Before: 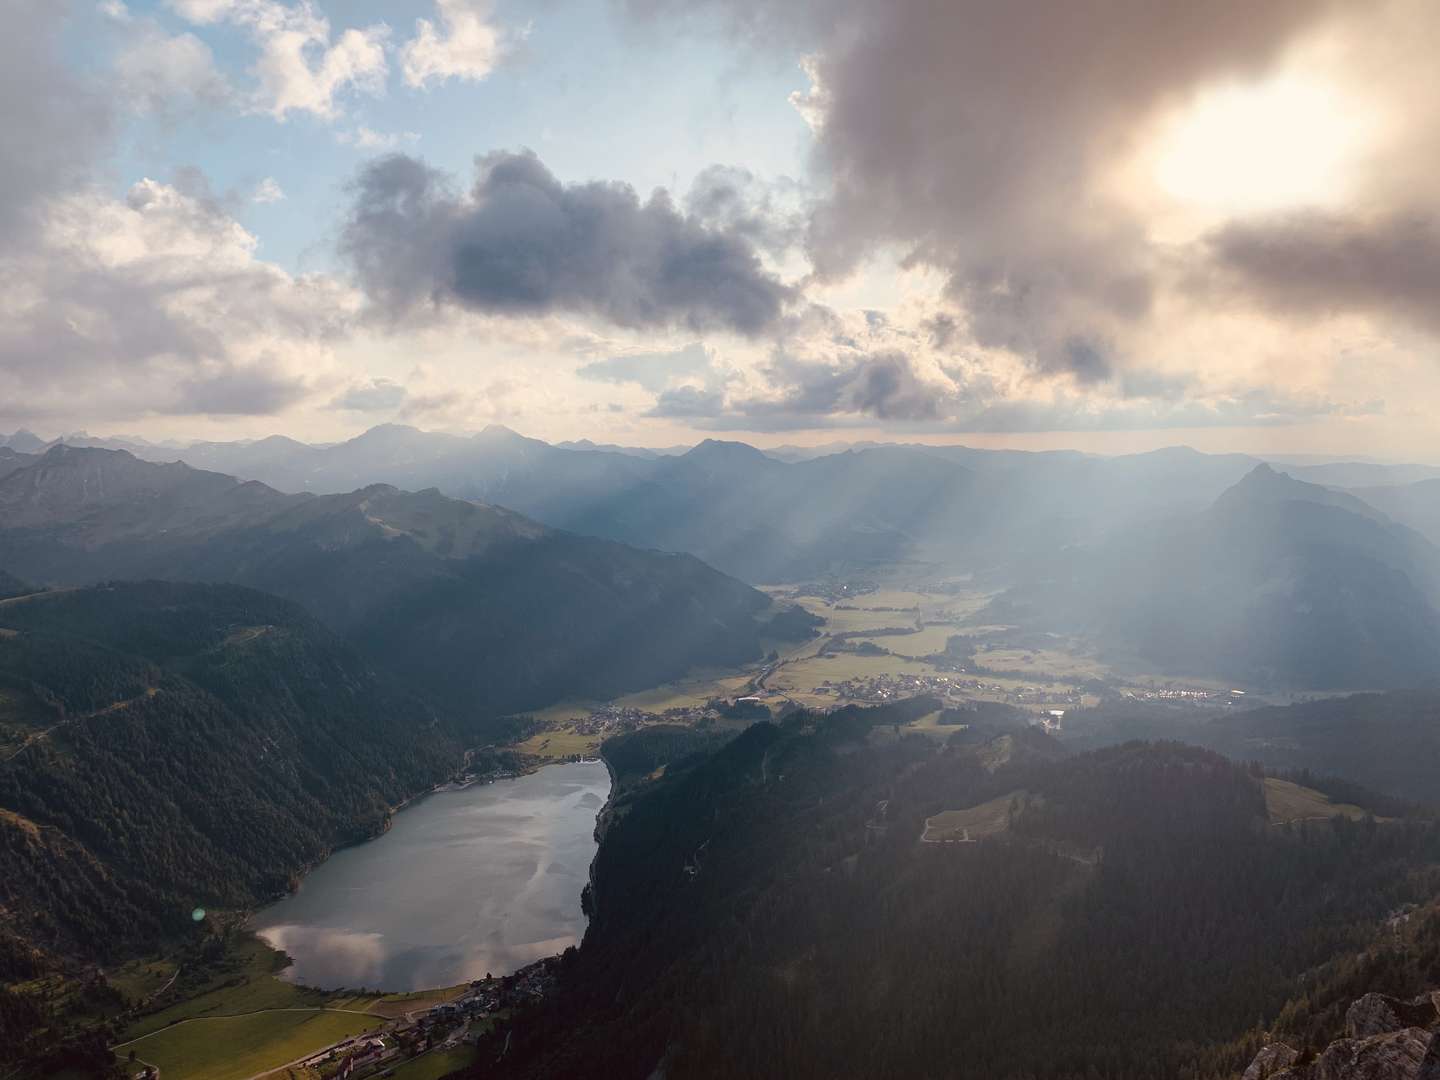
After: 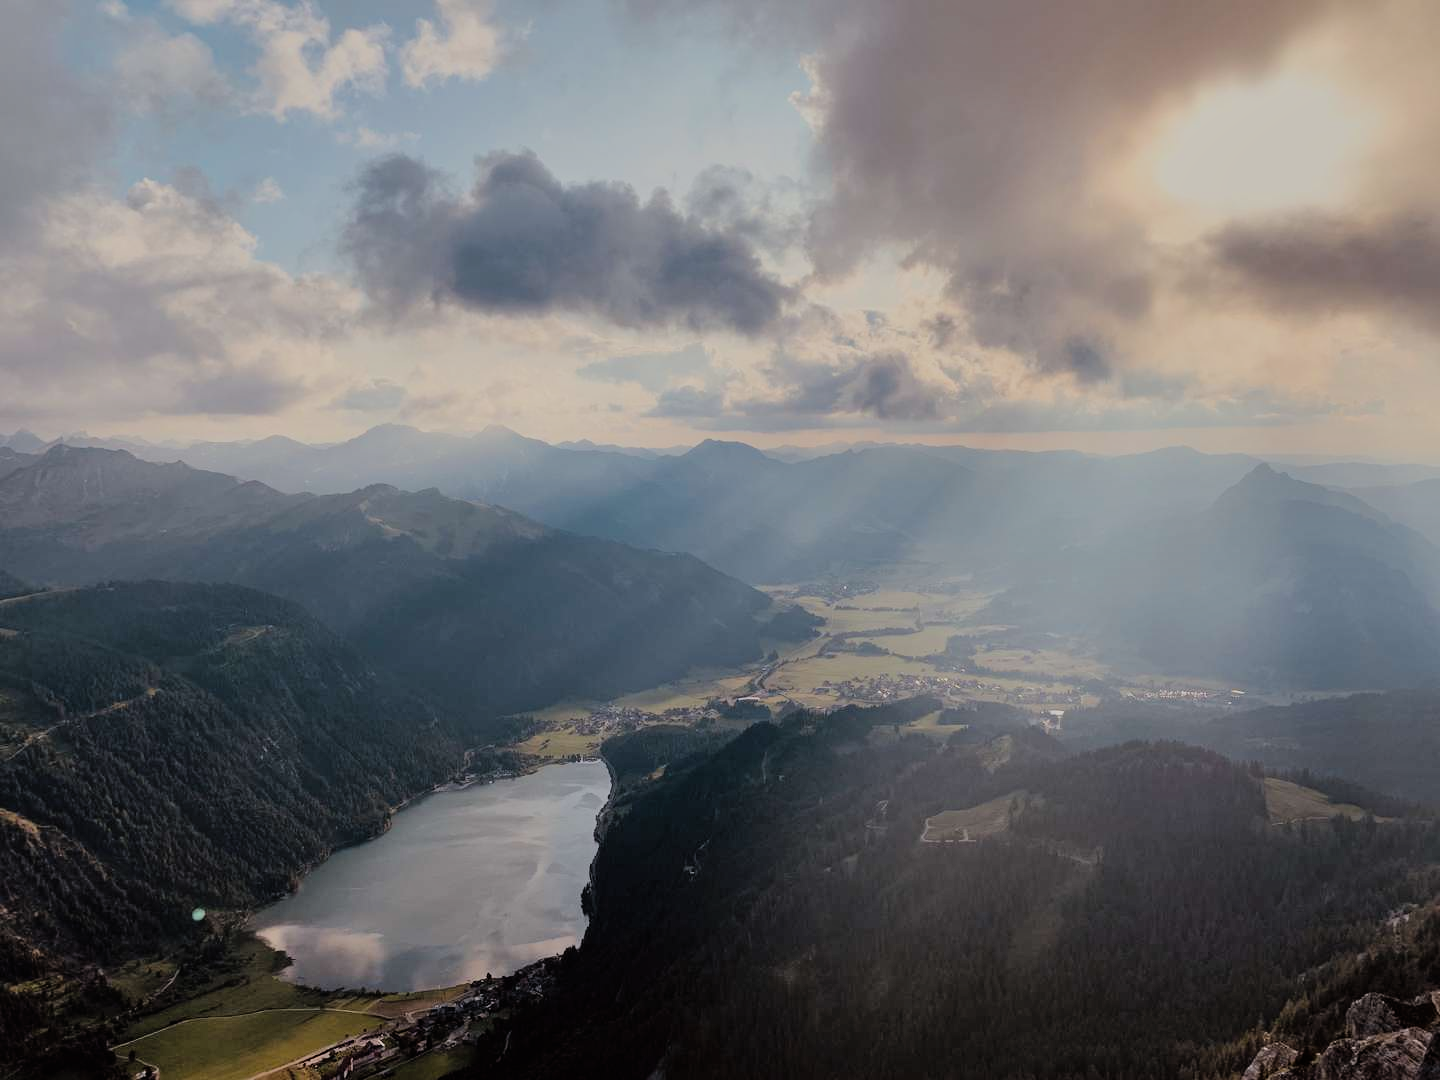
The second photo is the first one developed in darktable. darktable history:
shadows and highlights: shadows 40, highlights -54, highlights color adjustment 46%, low approximation 0.01, soften with gaussian
filmic rgb: black relative exposure -7.15 EV, white relative exposure 5.36 EV, hardness 3.02, color science v6 (2022)
